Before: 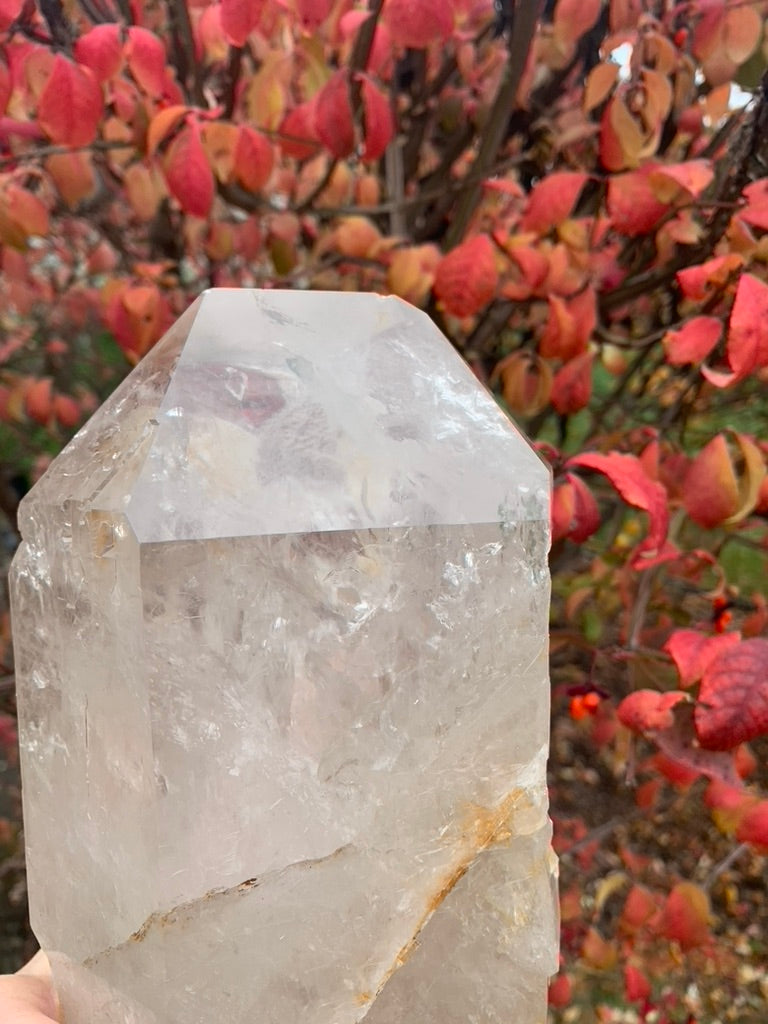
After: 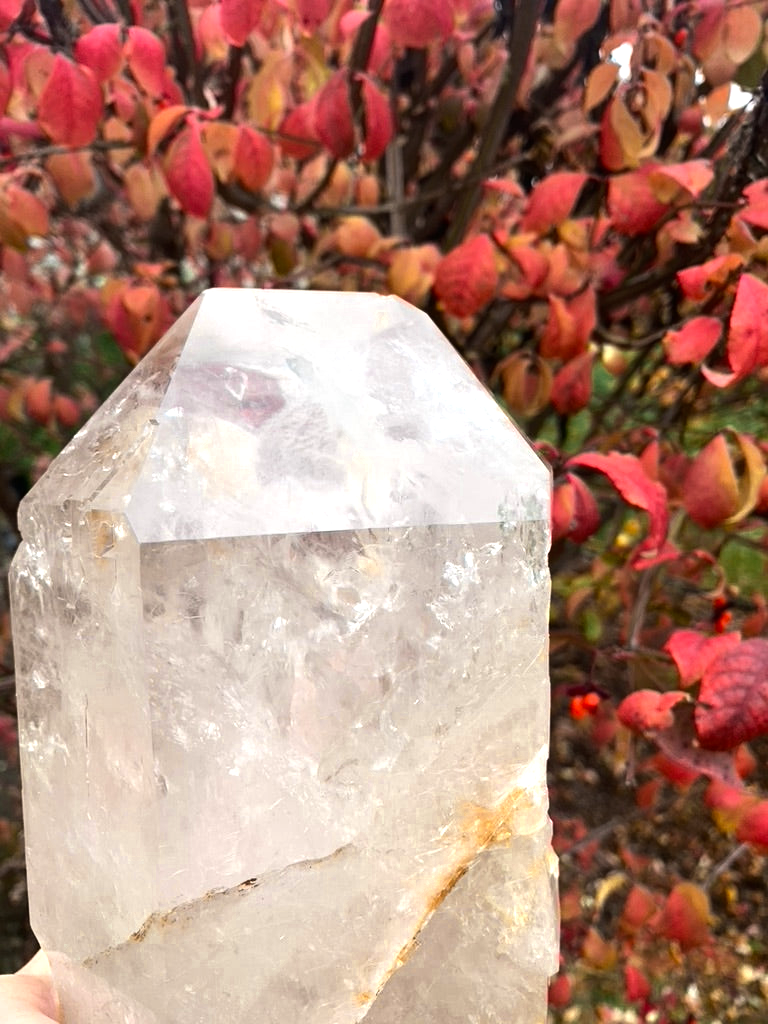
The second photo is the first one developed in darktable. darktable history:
tone equalizer: -8 EV -0.71 EV, -7 EV -0.672 EV, -6 EV -0.59 EV, -5 EV -0.374 EV, -3 EV 0.368 EV, -2 EV 0.6 EV, -1 EV 0.691 EV, +0 EV 0.719 EV, edges refinement/feathering 500, mask exposure compensation -1.57 EV, preserve details no
color zones: curves: ch0 [(0, 0.485) (0.178, 0.476) (0.261, 0.623) (0.411, 0.403) (0.708, 0.603) (0.934, 0.412)]; ch1 [(0.003, 0.485) (0.149, 0.496) (0.229, 0.584) (0.326, 0.551) (0.484, 0.262) (0.757, 0.643)]
